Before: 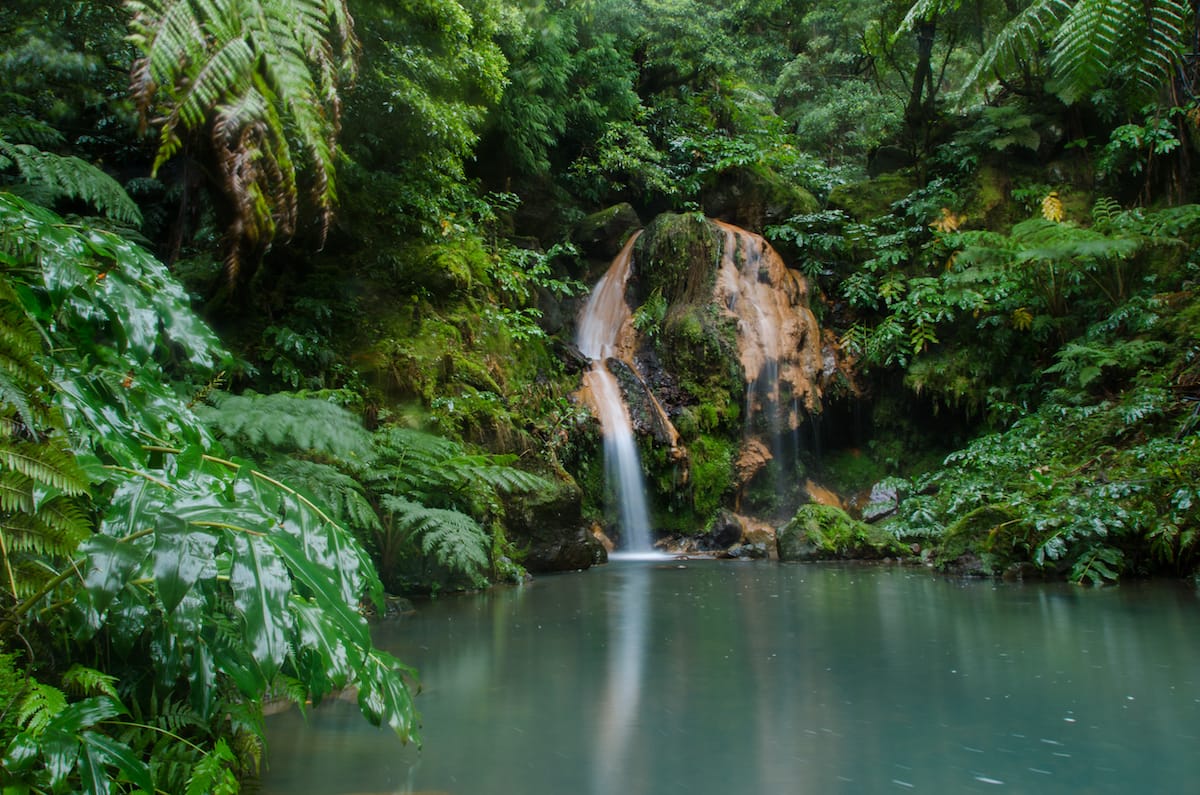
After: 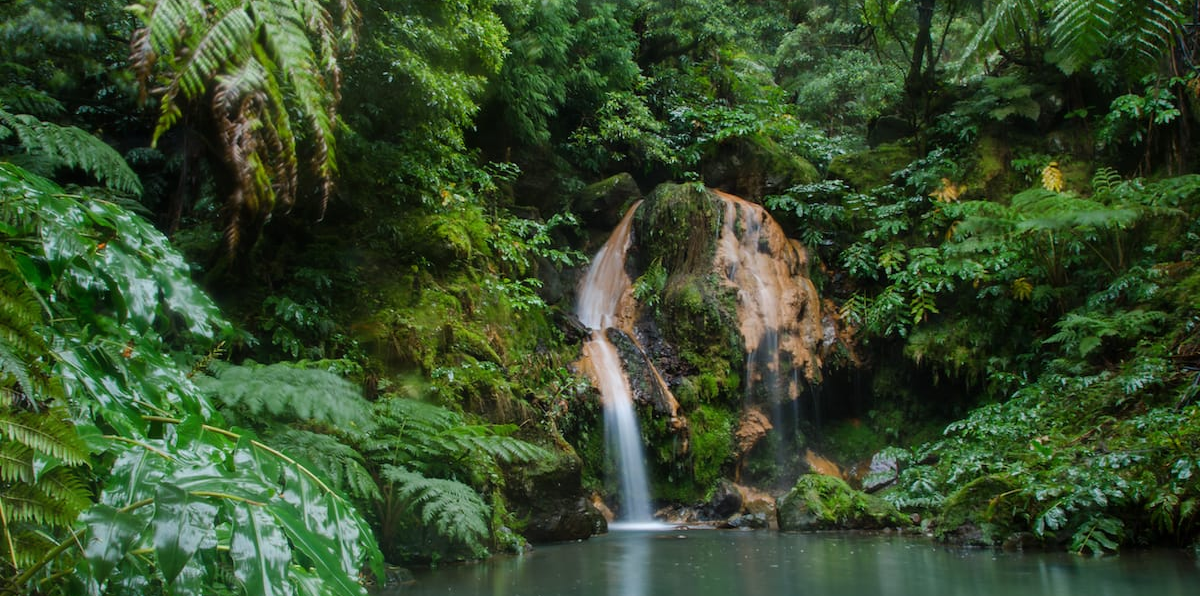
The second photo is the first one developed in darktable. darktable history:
bloom: size 38%, threshold 95%, strength 30%
crop: top 3.857%, bottom 21.132%
